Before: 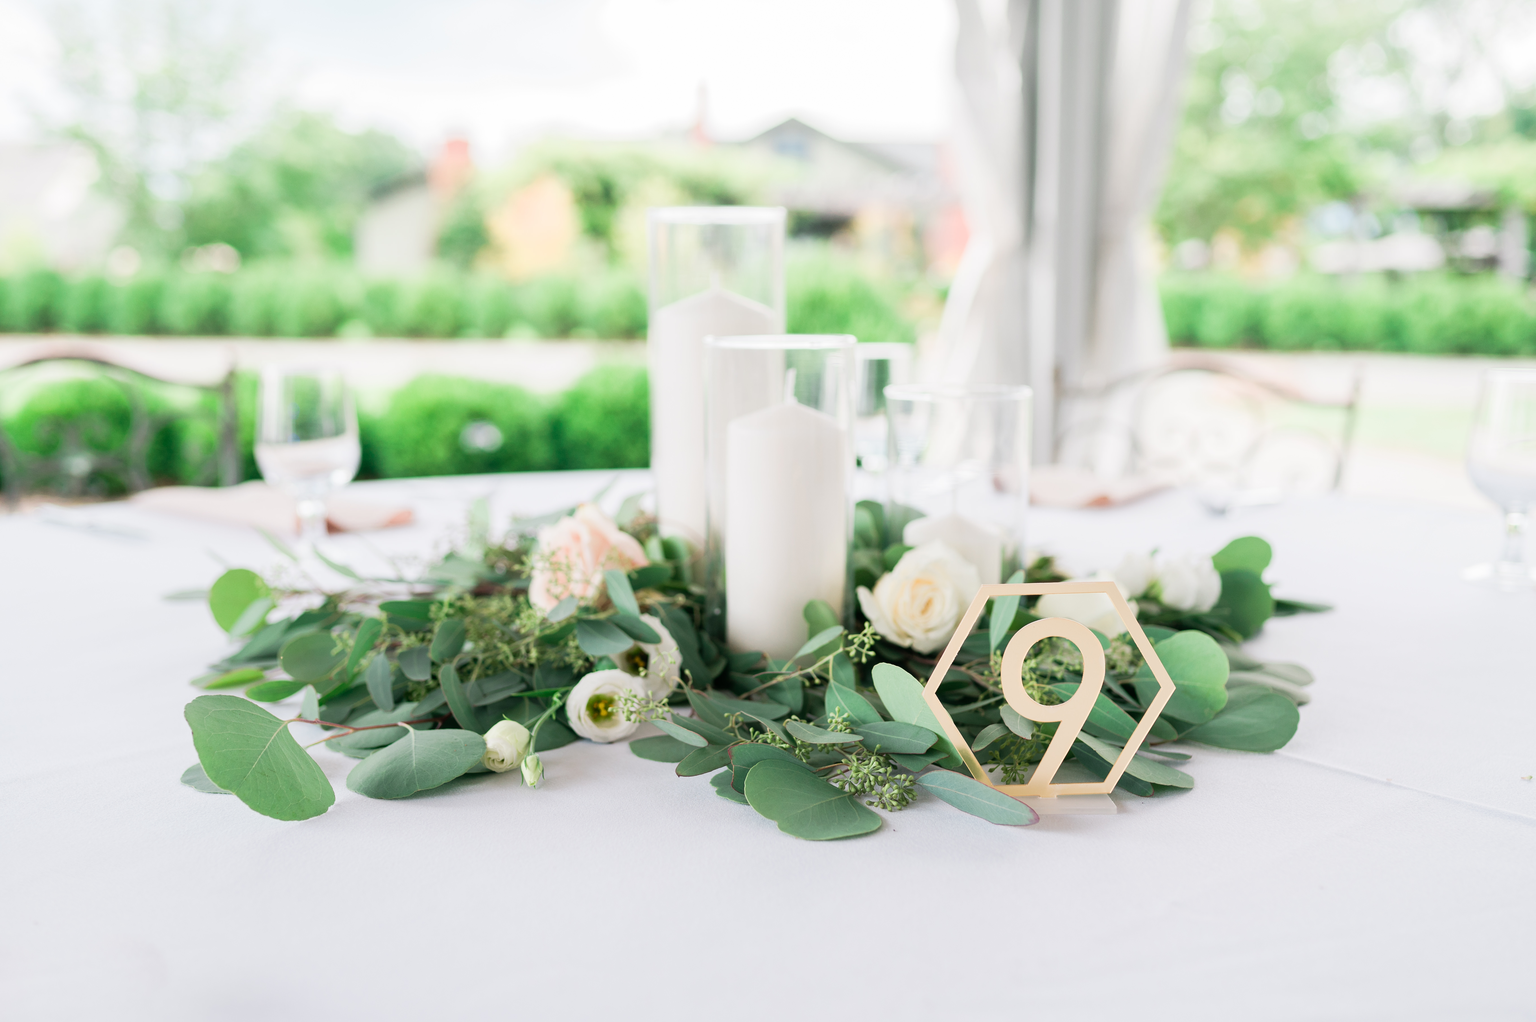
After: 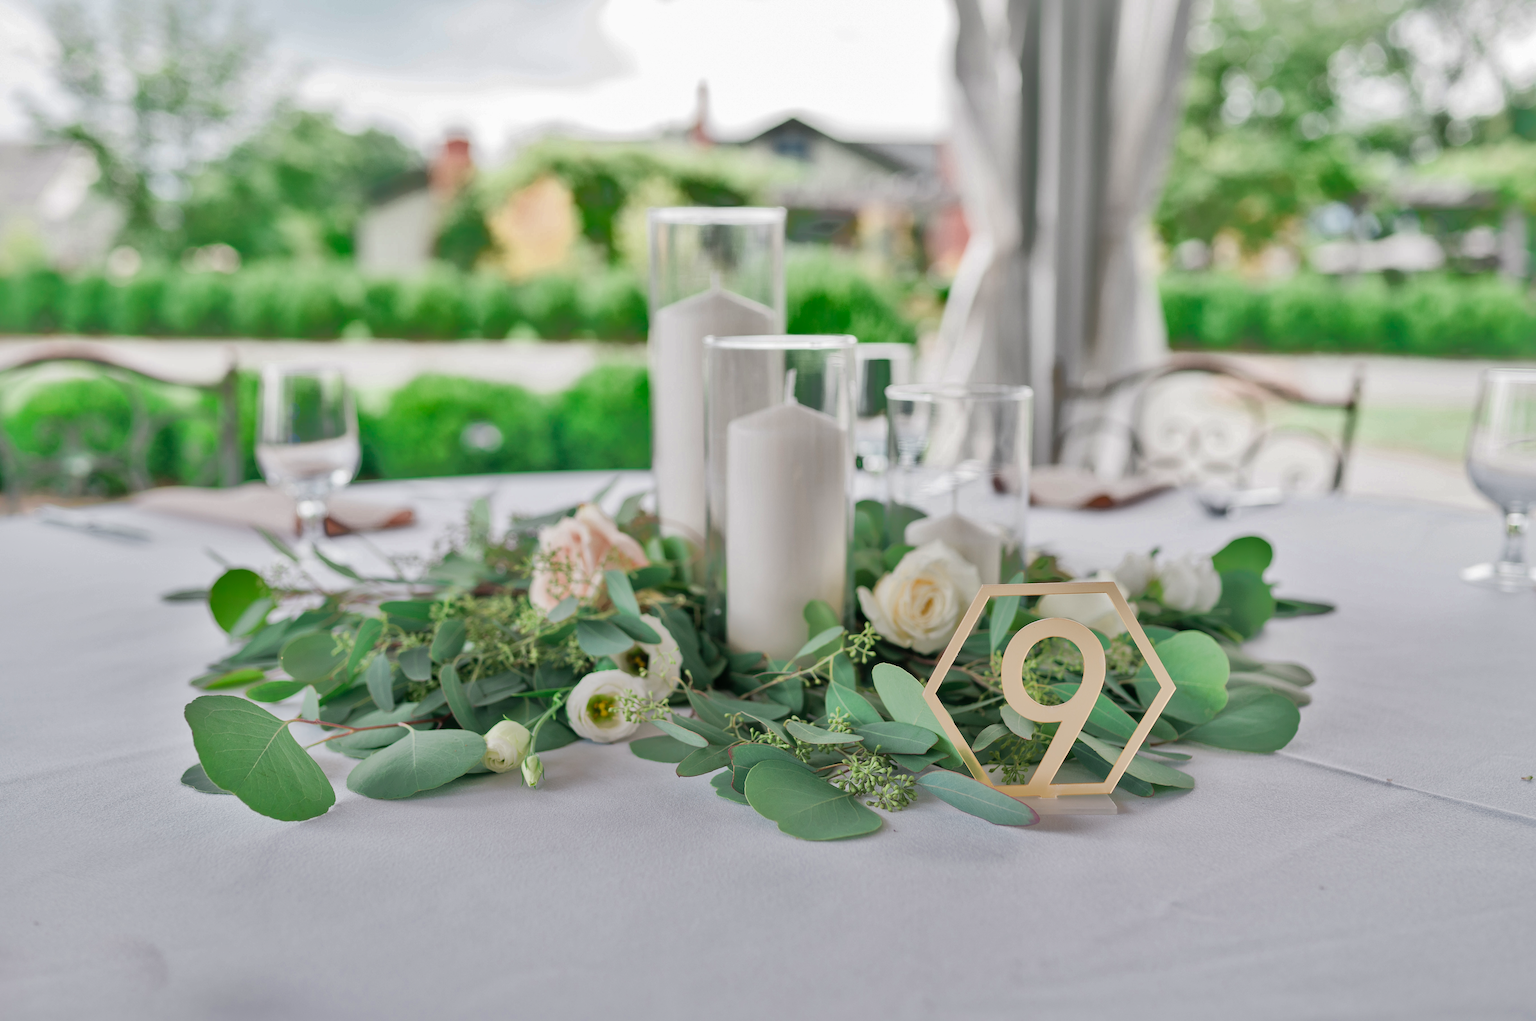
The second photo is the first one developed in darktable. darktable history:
shadows and highlights: shadows 39.03, highlights -74.6
